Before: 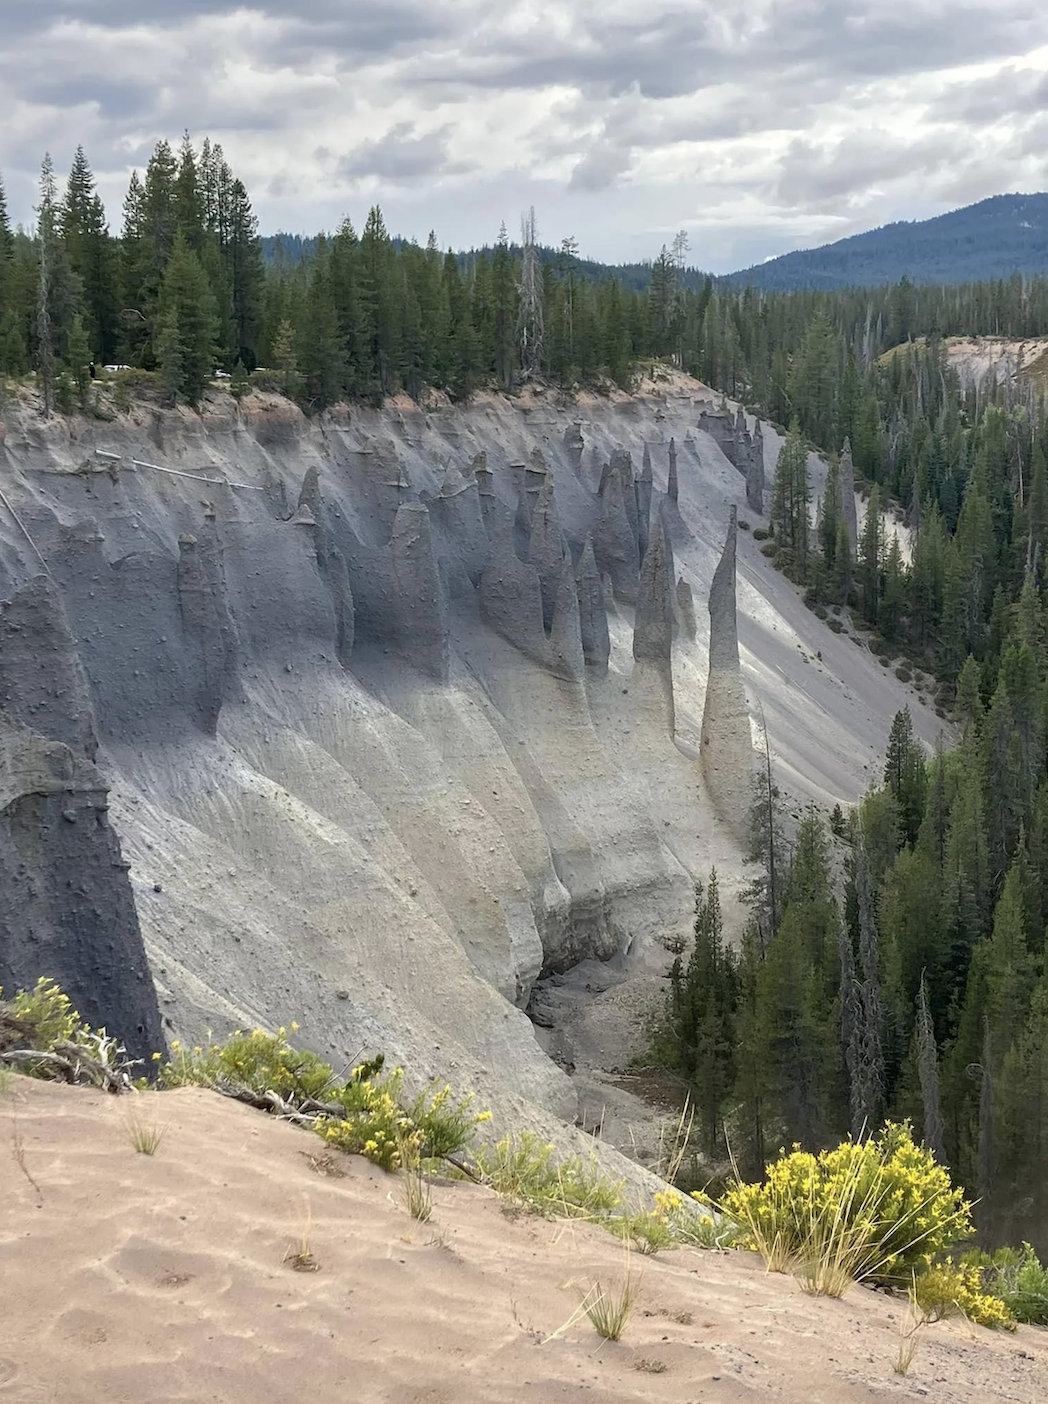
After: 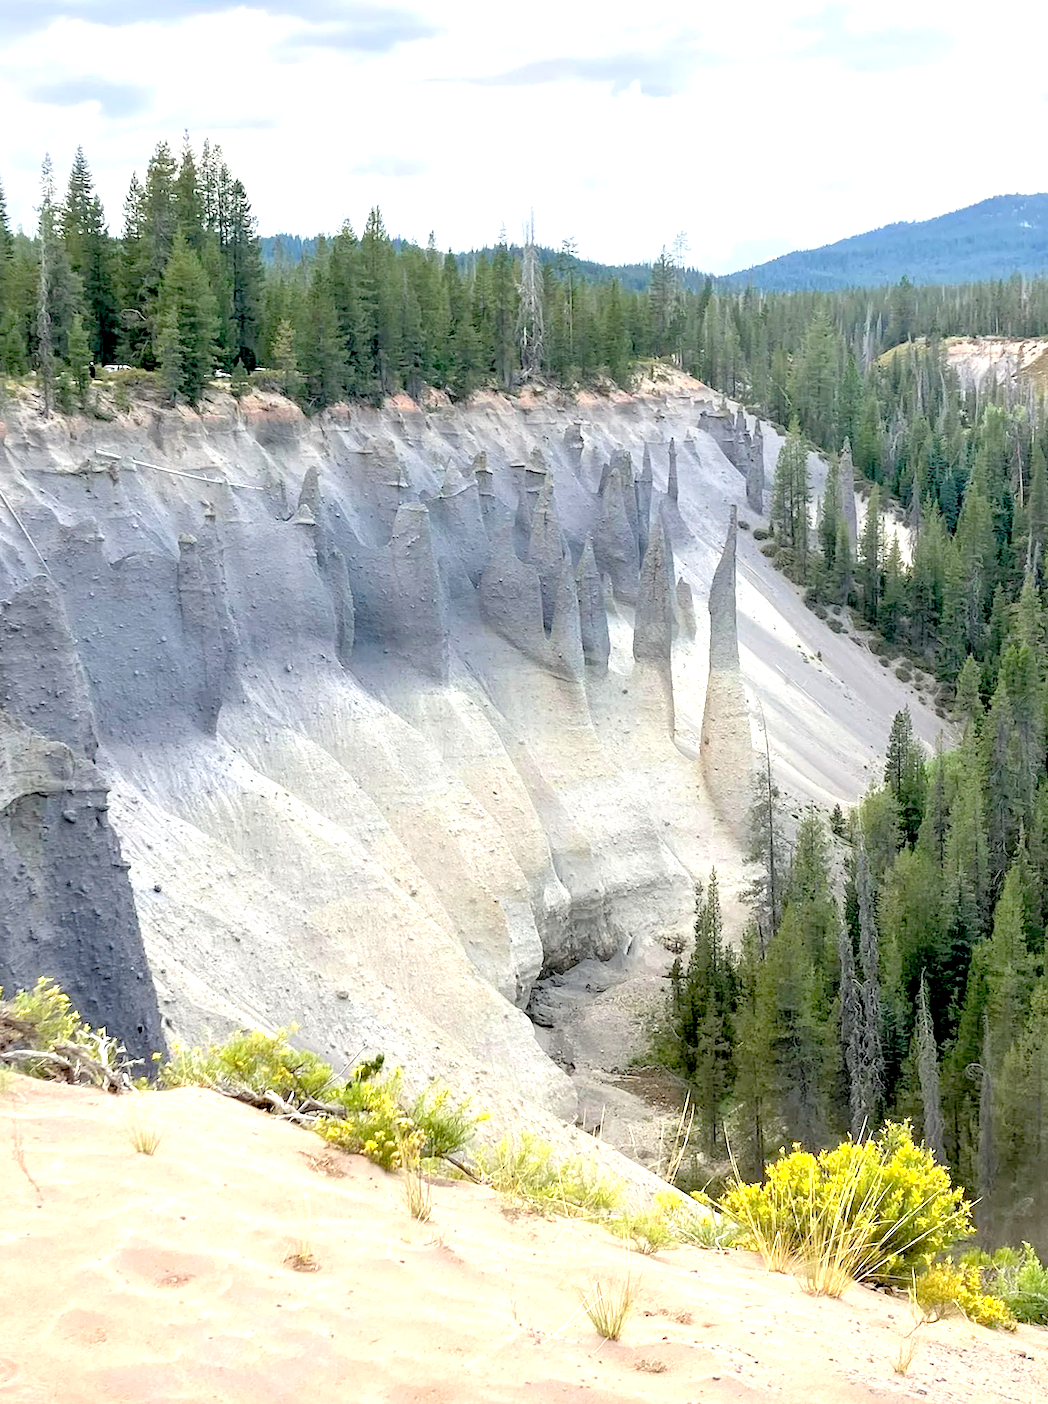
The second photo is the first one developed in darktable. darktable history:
levels: black 0.086%
exposure: black level correction 0.011, exposure 1.085 EV, compensate exposure bias true, compensate highlight preservation false
contrast brightness saturation: brightness 0.129
